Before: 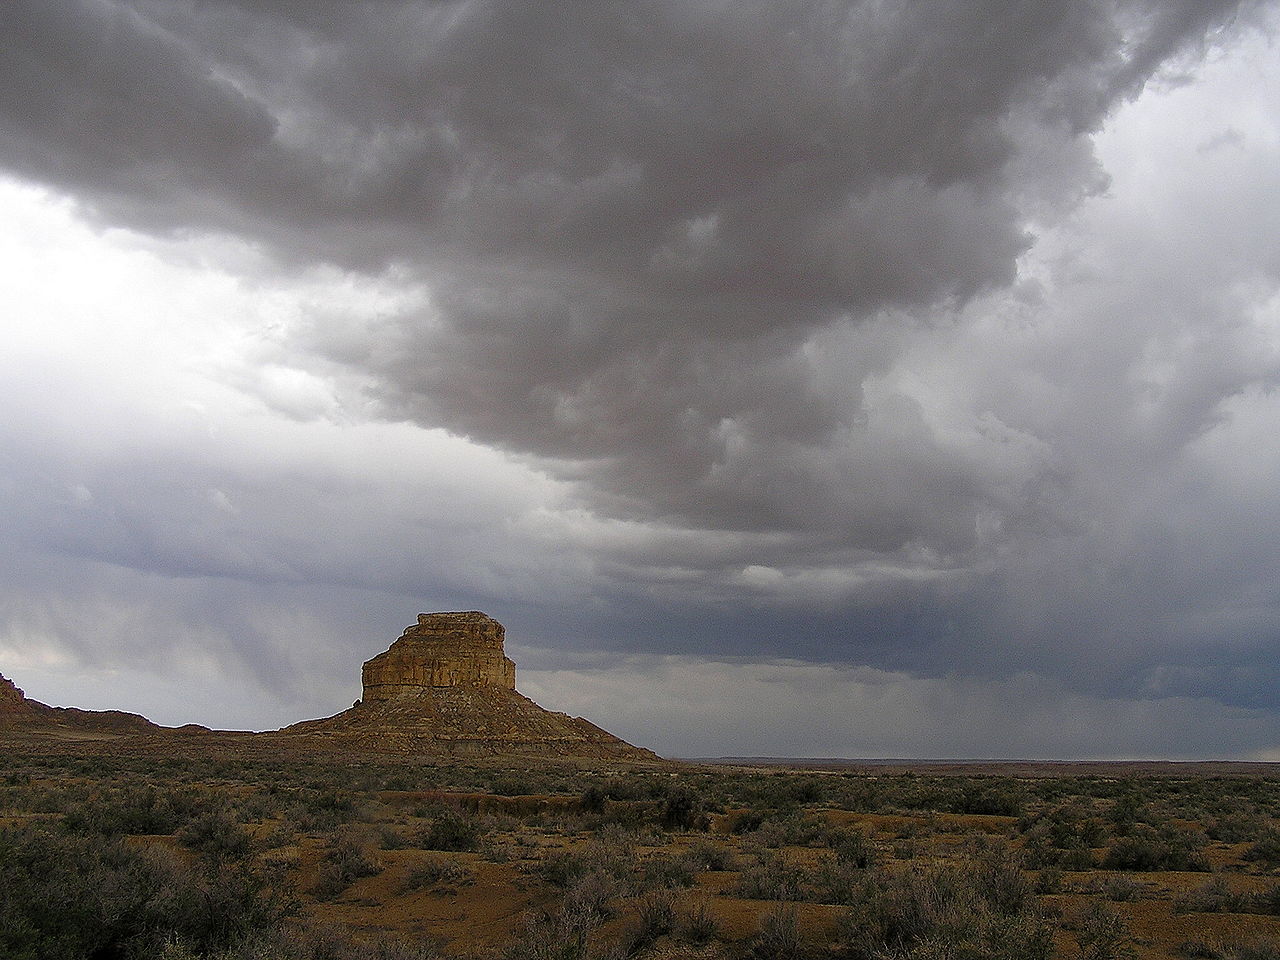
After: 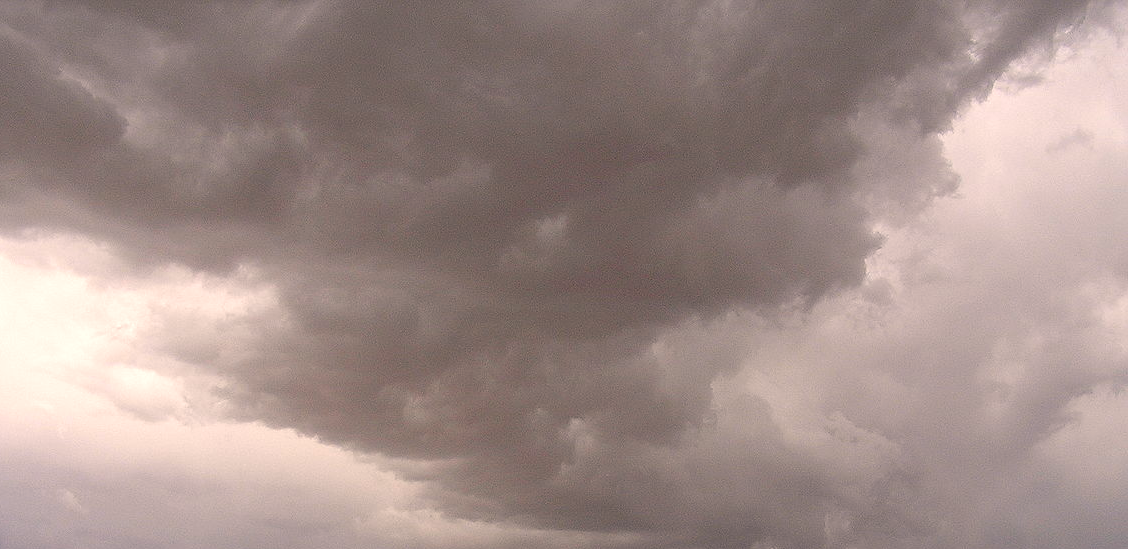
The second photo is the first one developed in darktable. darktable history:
white balance: red 1.127, blue 0.943
crop and rotate: left 11.812%, bottom 42.776%
